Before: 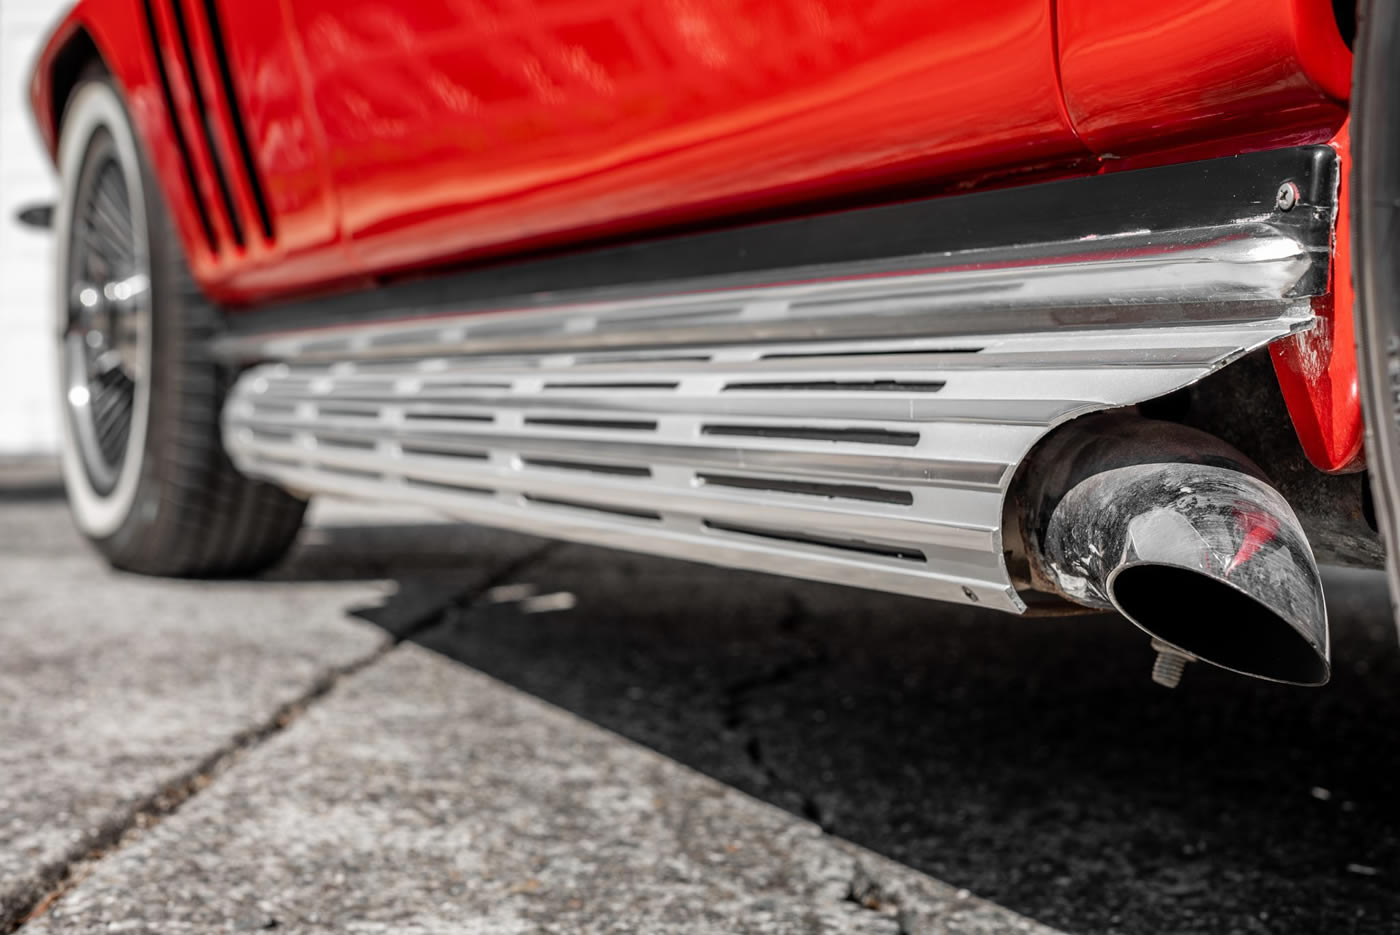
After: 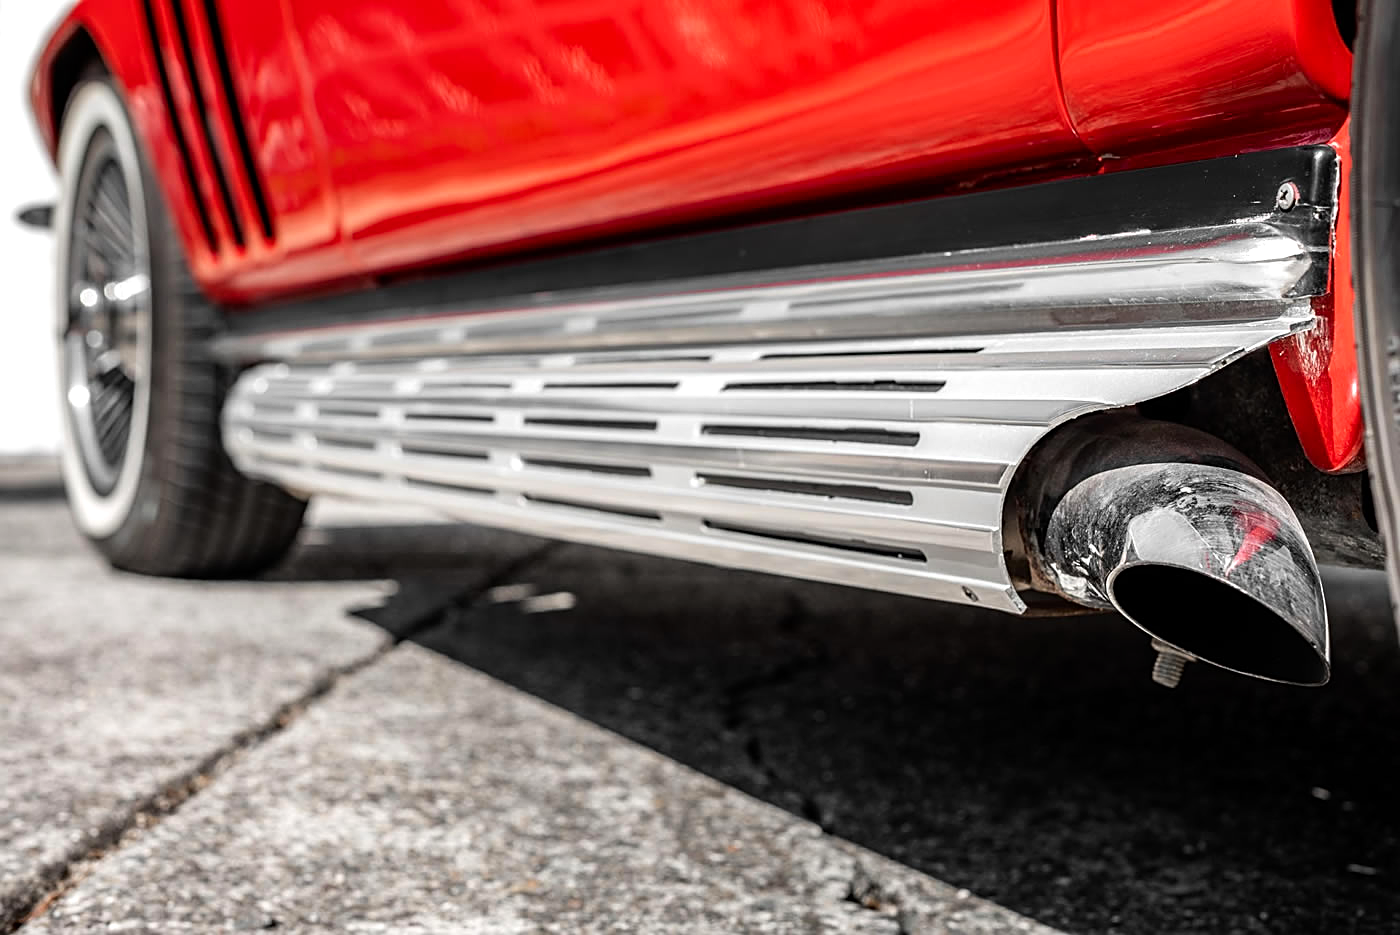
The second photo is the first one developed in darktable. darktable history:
sharpen: on, module defaults
contrast brightness saturation: contrast 0.079, saturation 0.02
tone equalizer: -8 EV -0.409 EV, -7 EV -0.383 EV, -6 EV -0.361 EV, -5 EV -0.26 EV, -3 EV 0.235 EV, -2 EV 0.333 EV, -1 EV 0.363 EV, +0 EV 0.425 EV, luminance estimator HSV value / RGB max
